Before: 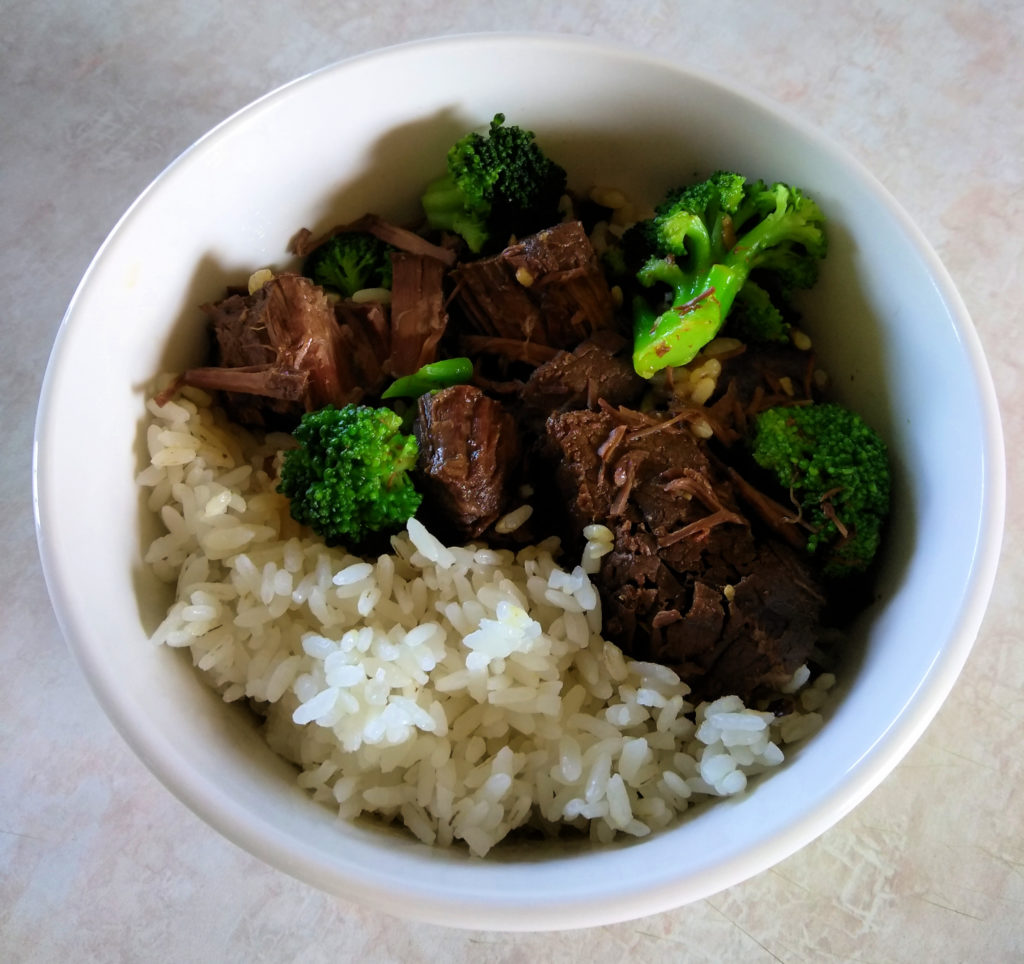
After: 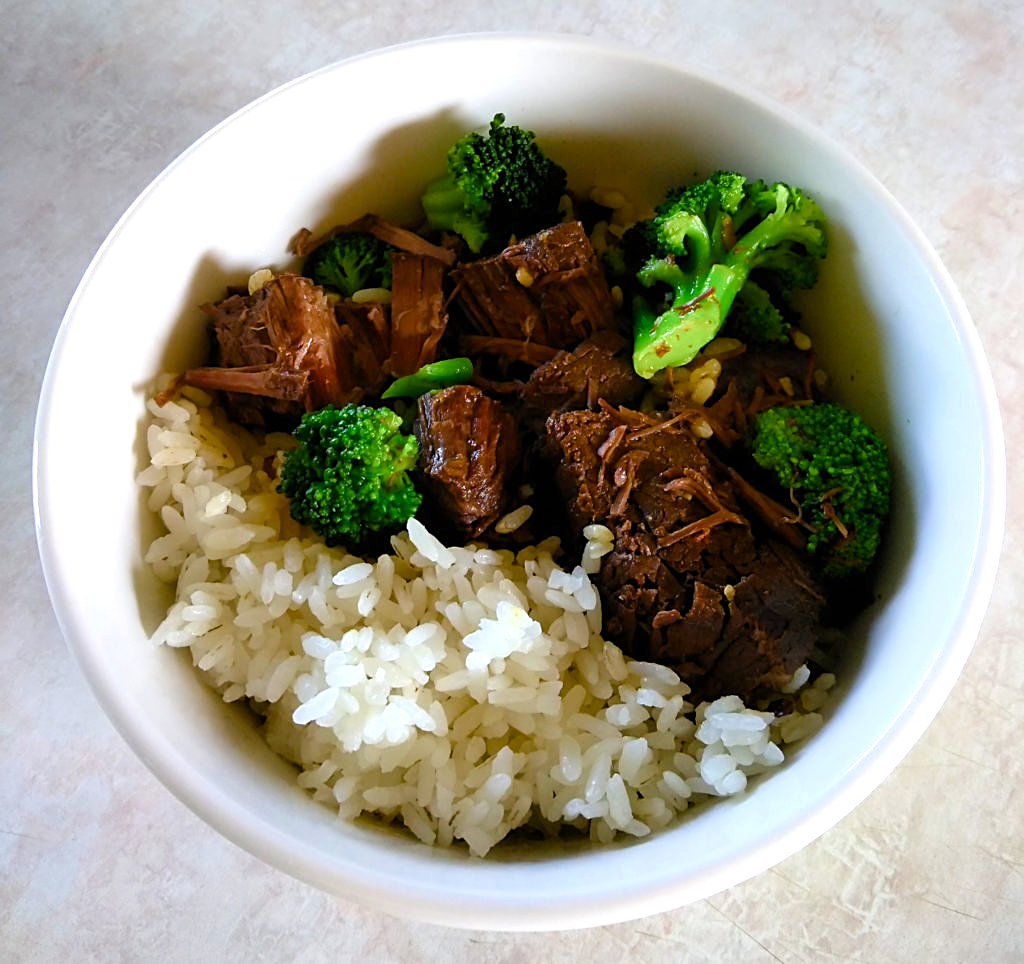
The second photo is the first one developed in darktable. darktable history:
sharpen: on, module defaults
color balance rgb: perceptual saturation grading › global saturation 20%, perceptual saturation grading › highlights -50%, perceptual saturation grading › shadows 30%, perceptual brilliance grading › global brilliance 10%, perceptual brilliance grading › shadows 15%
